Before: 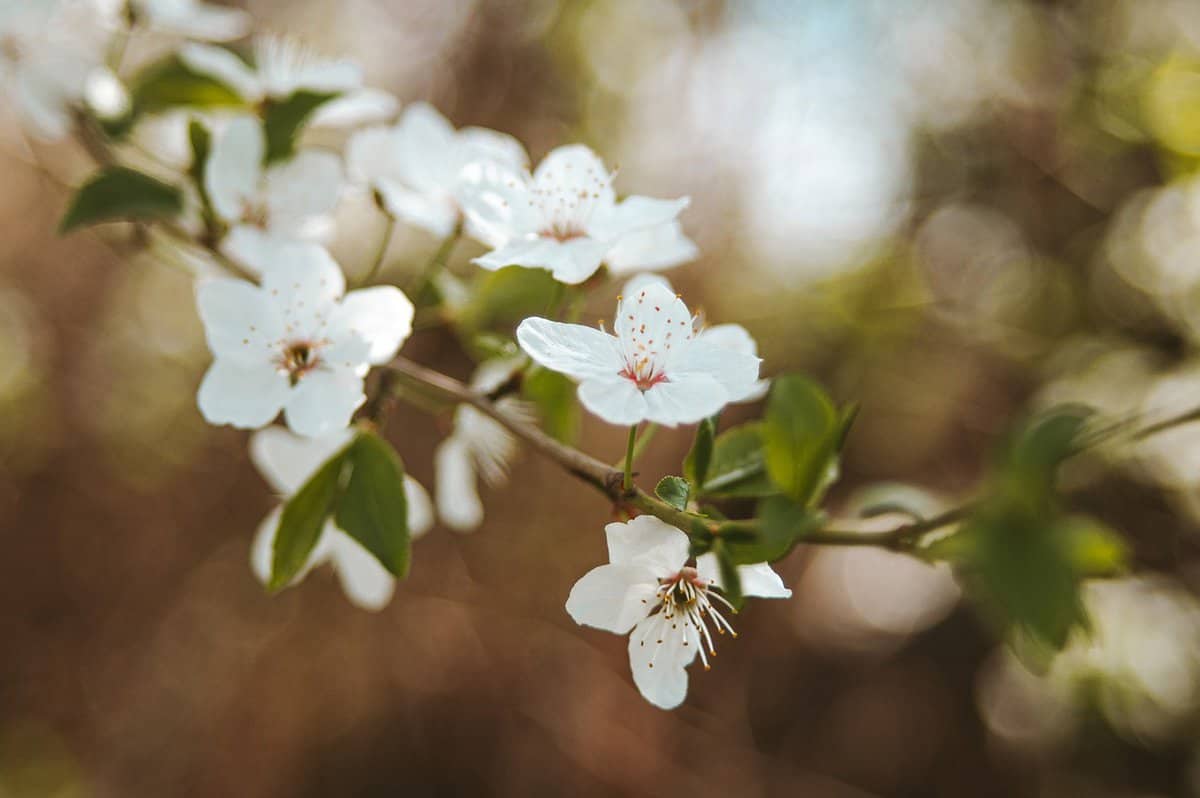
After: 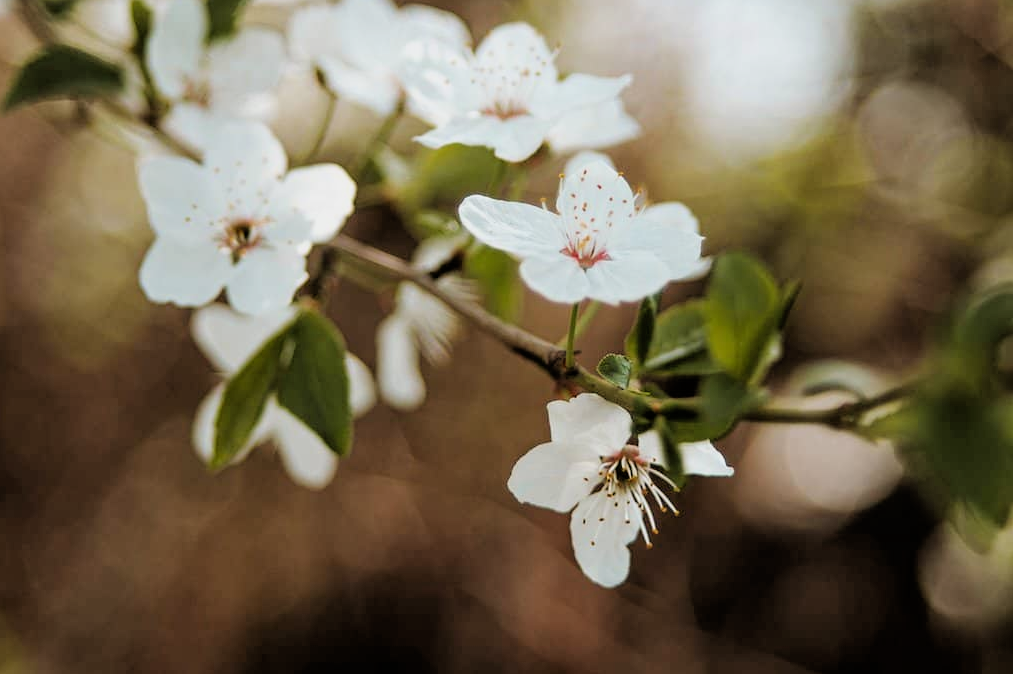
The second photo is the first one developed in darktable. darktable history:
filmic rgb: black relative exposure -3.92 EV, white relative exposure 3.14 EV, hardness 2.87
crop and rotate: left 4.842%, top 15.51%, right 10.668%
